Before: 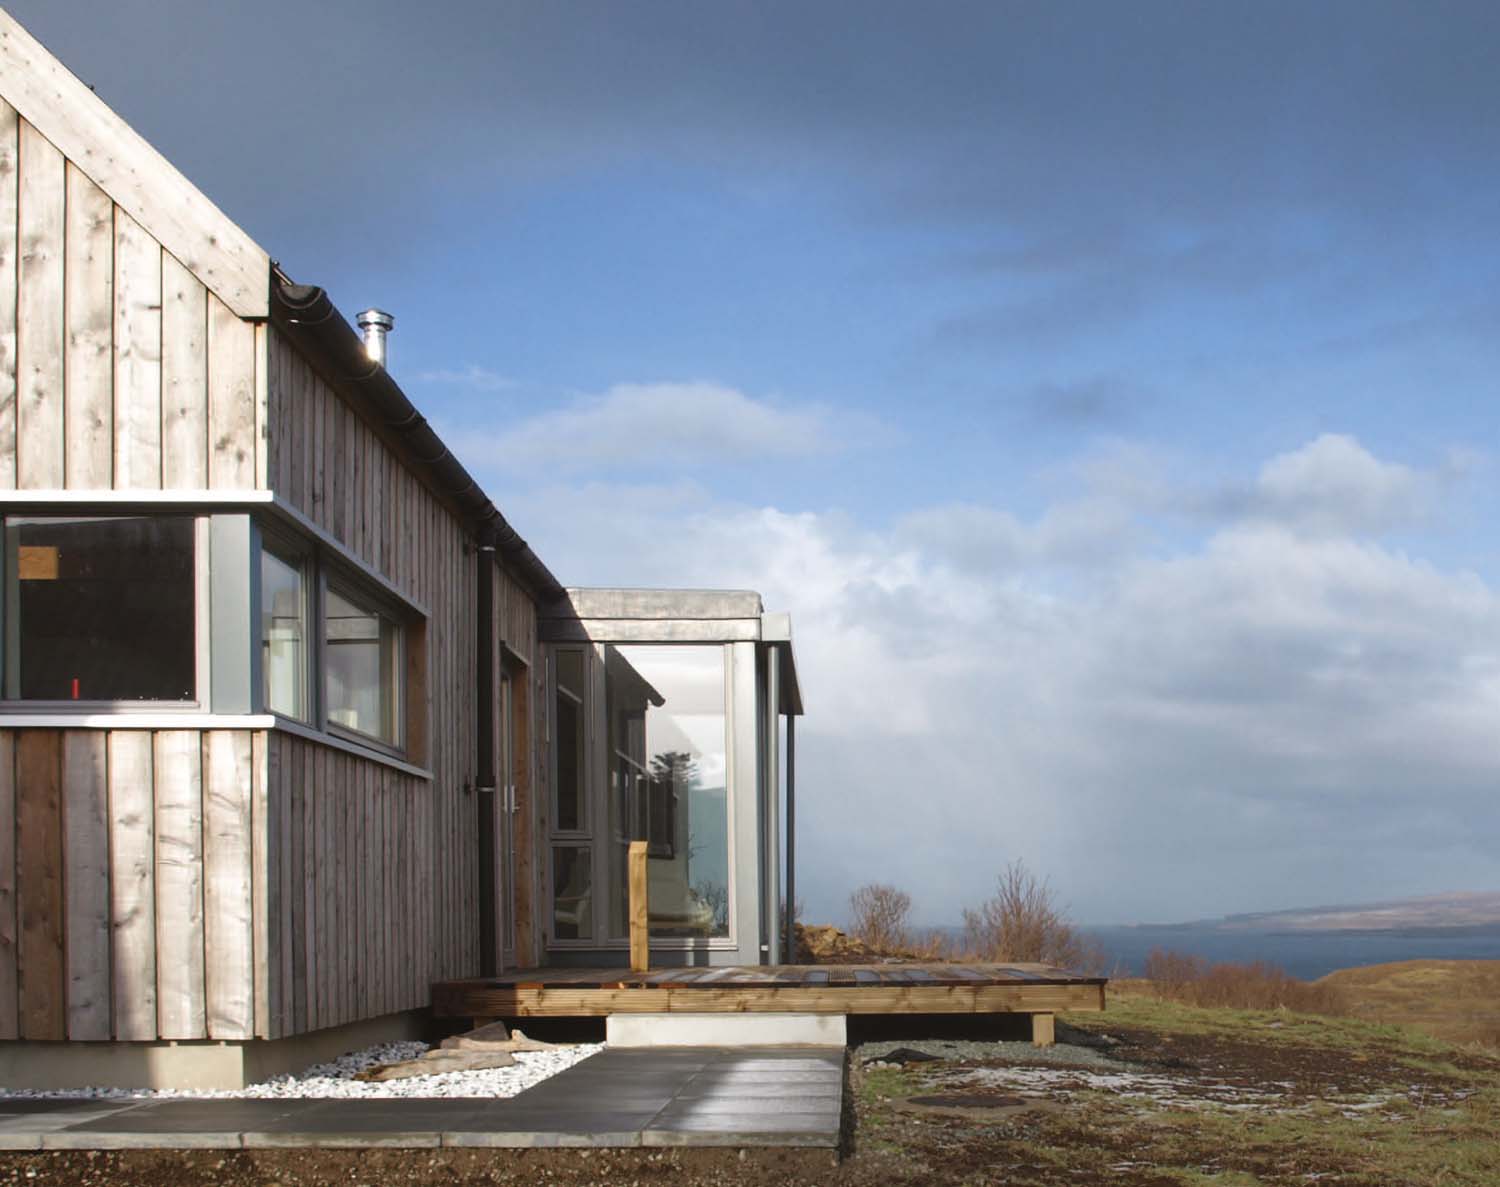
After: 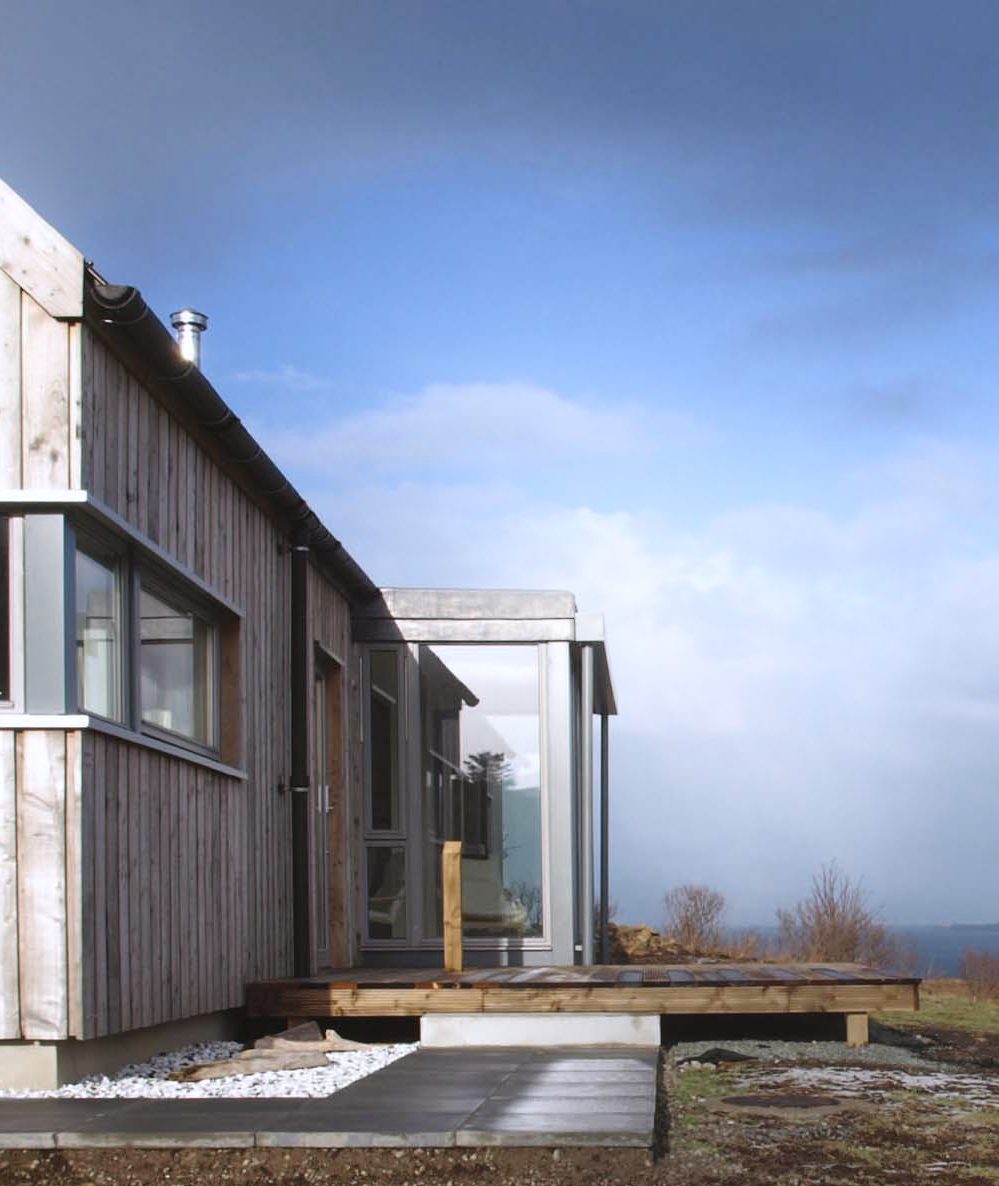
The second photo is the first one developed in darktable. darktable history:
color calibration: gray › normalize channels true, illuminant as shot in camera, x 0.358, y 0.373, temperature 4628.91 K, gamut compression 0.025
crop and rotate: left 12.415%, right 20.954%
shadows and highlights: highlights 71.07, soften with gaussian
